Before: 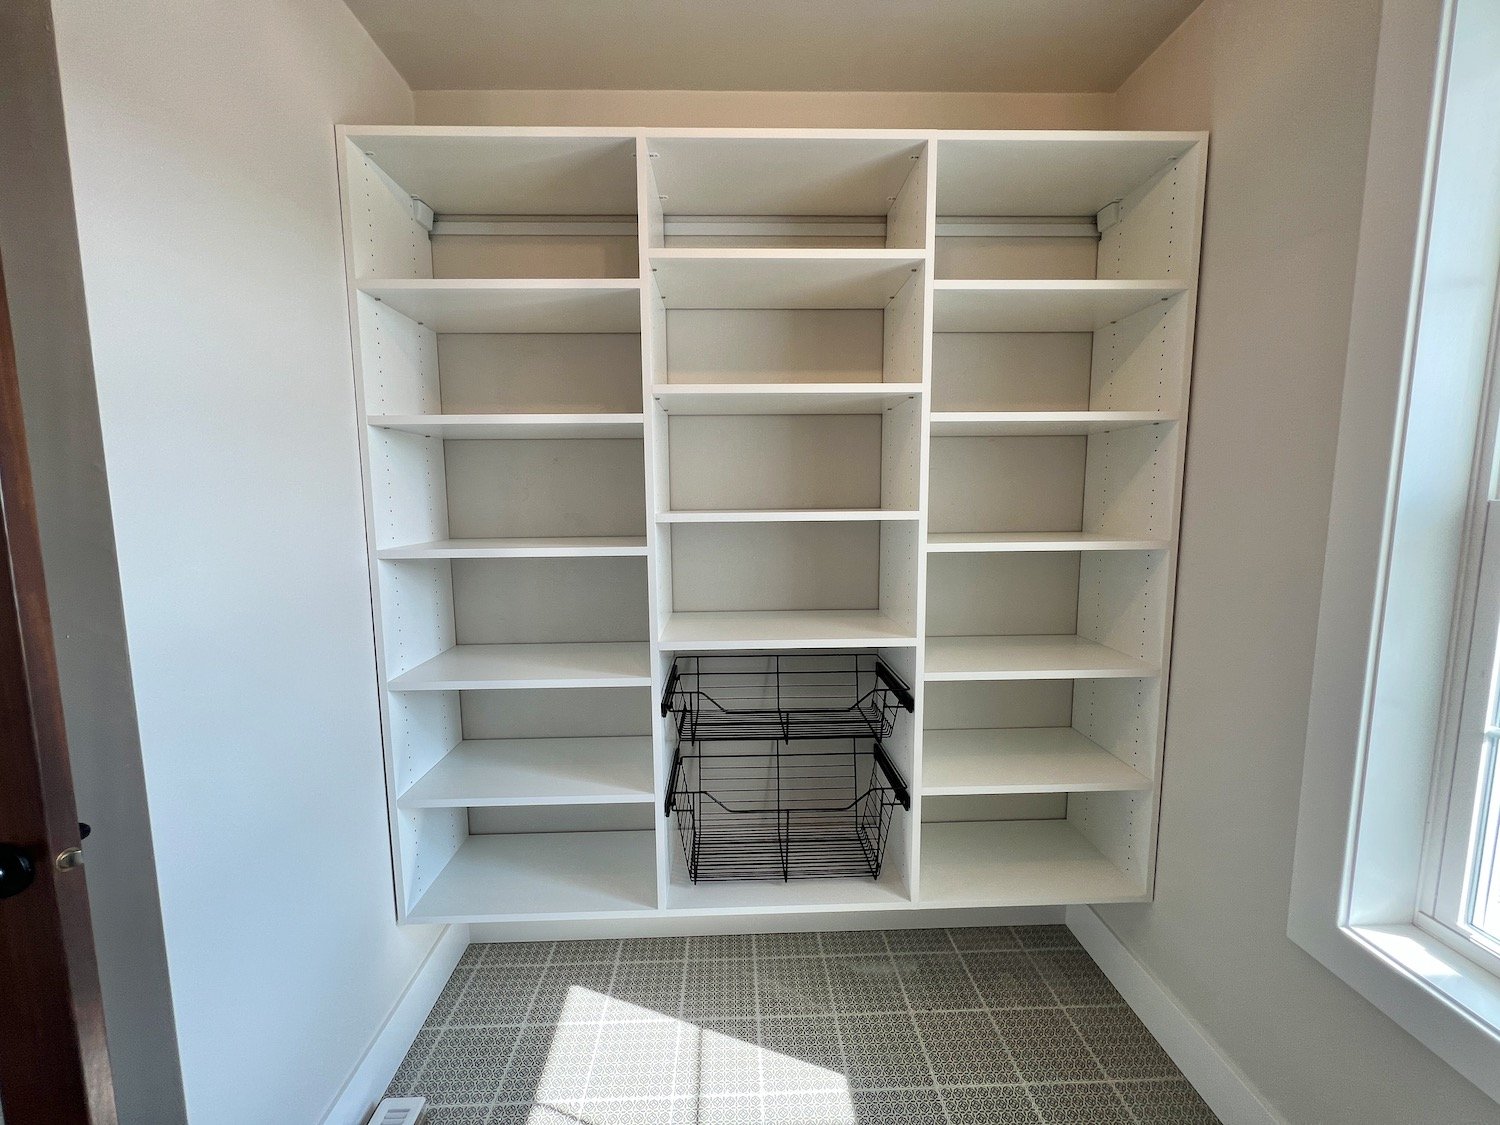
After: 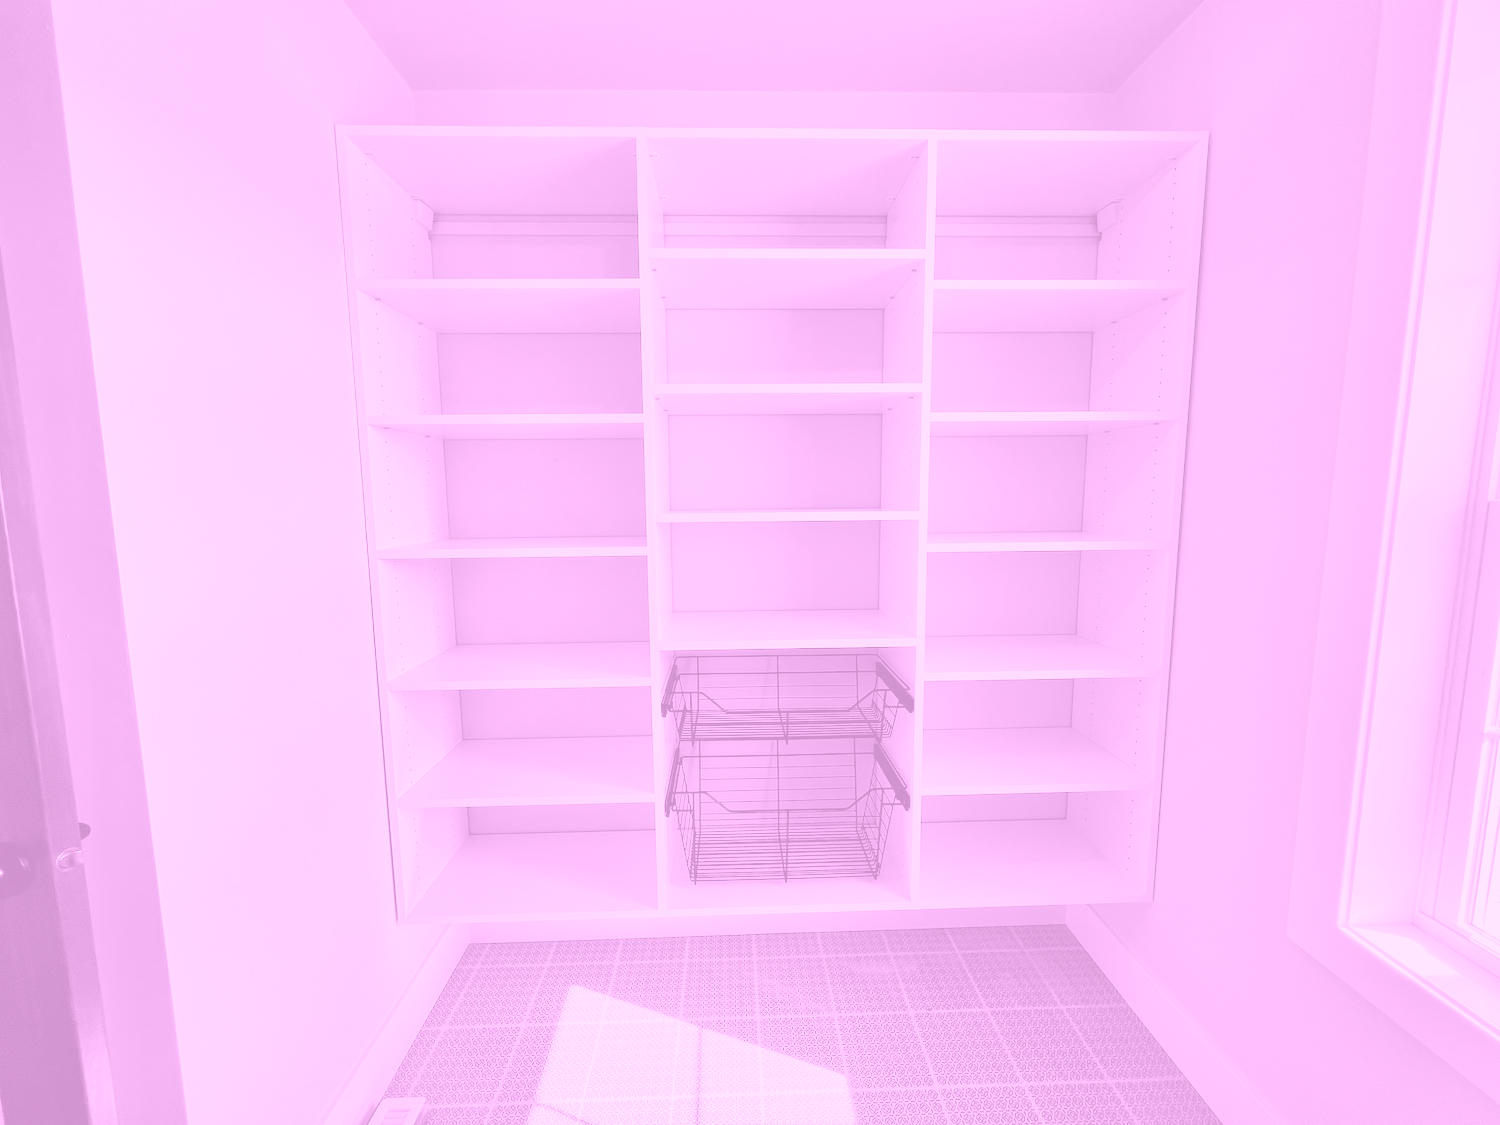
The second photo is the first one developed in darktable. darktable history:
colorize: hue 331.2°, saturation 75%, source mix 30.28%, lightness 70.52%, version 1
color correction: highlights a* 3.84, highlights b* 5.07
shadows and highlights: low approximation 0.01, soften with gaussian
